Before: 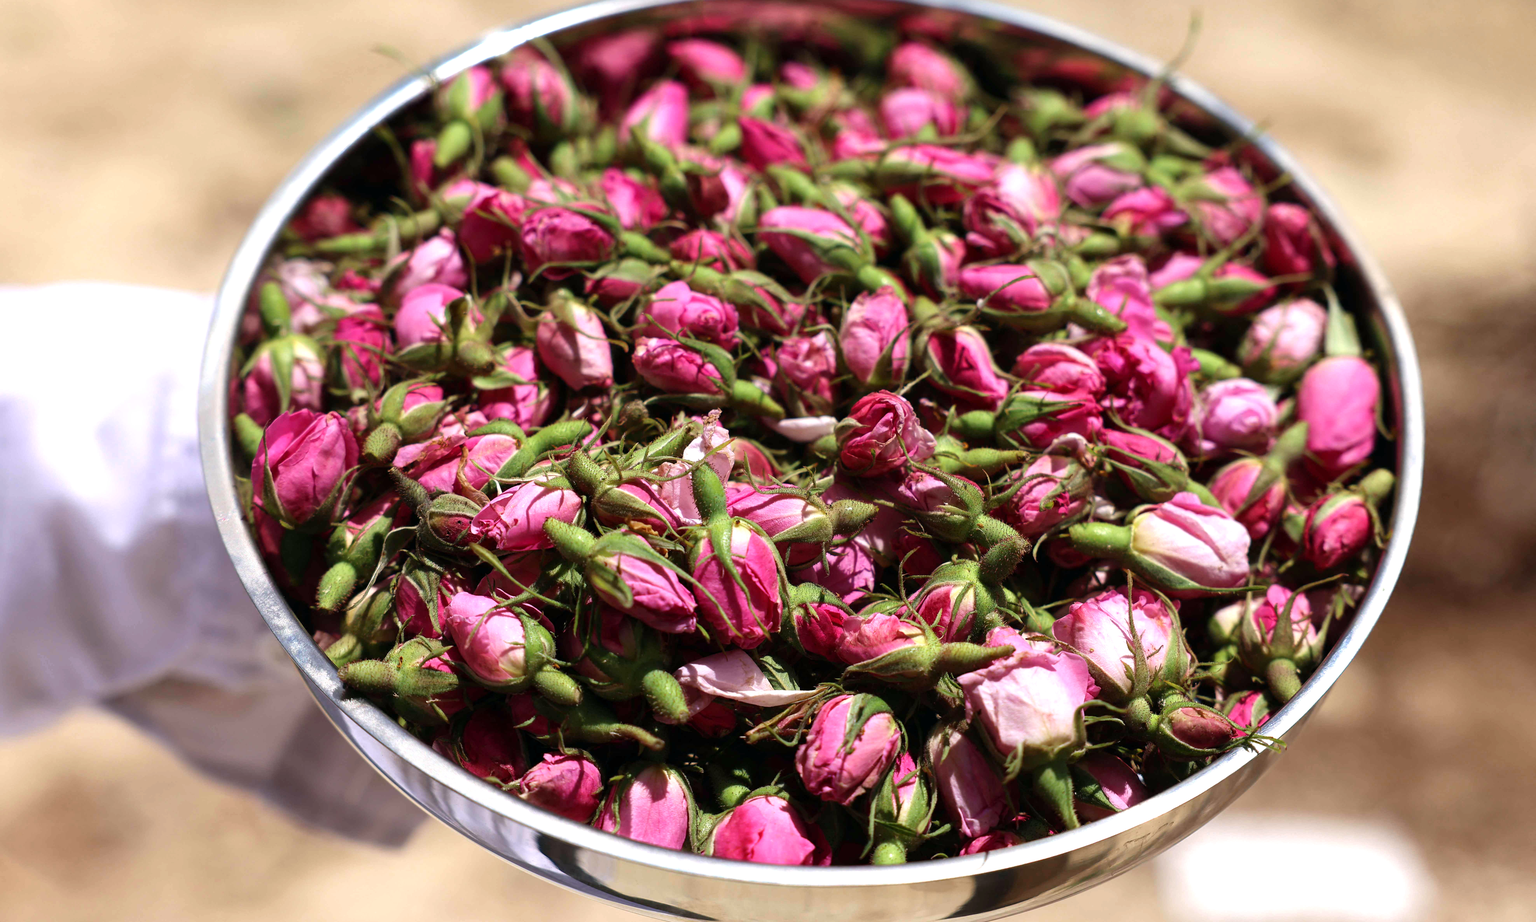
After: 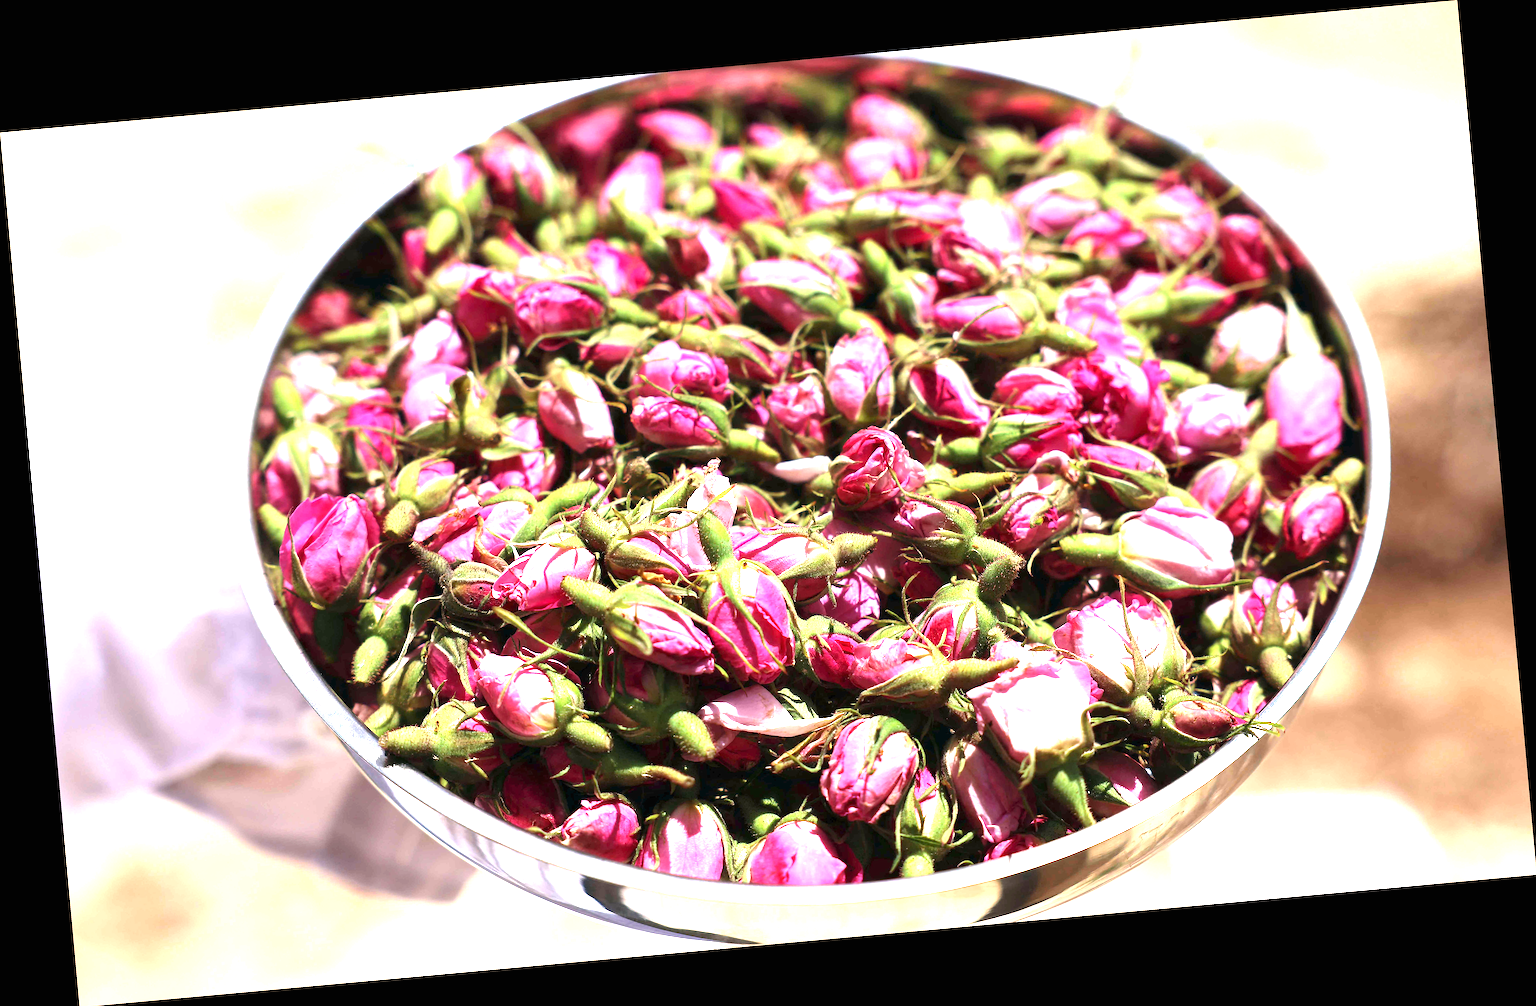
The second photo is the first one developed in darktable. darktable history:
exposure: black level correction 0, exposure 1.6 EV, compensate exposure bias true, compensate highlight preservation false
rotate and perspective: rotation -5.2°, automatic cropping off
sharpen: on, module defaults
